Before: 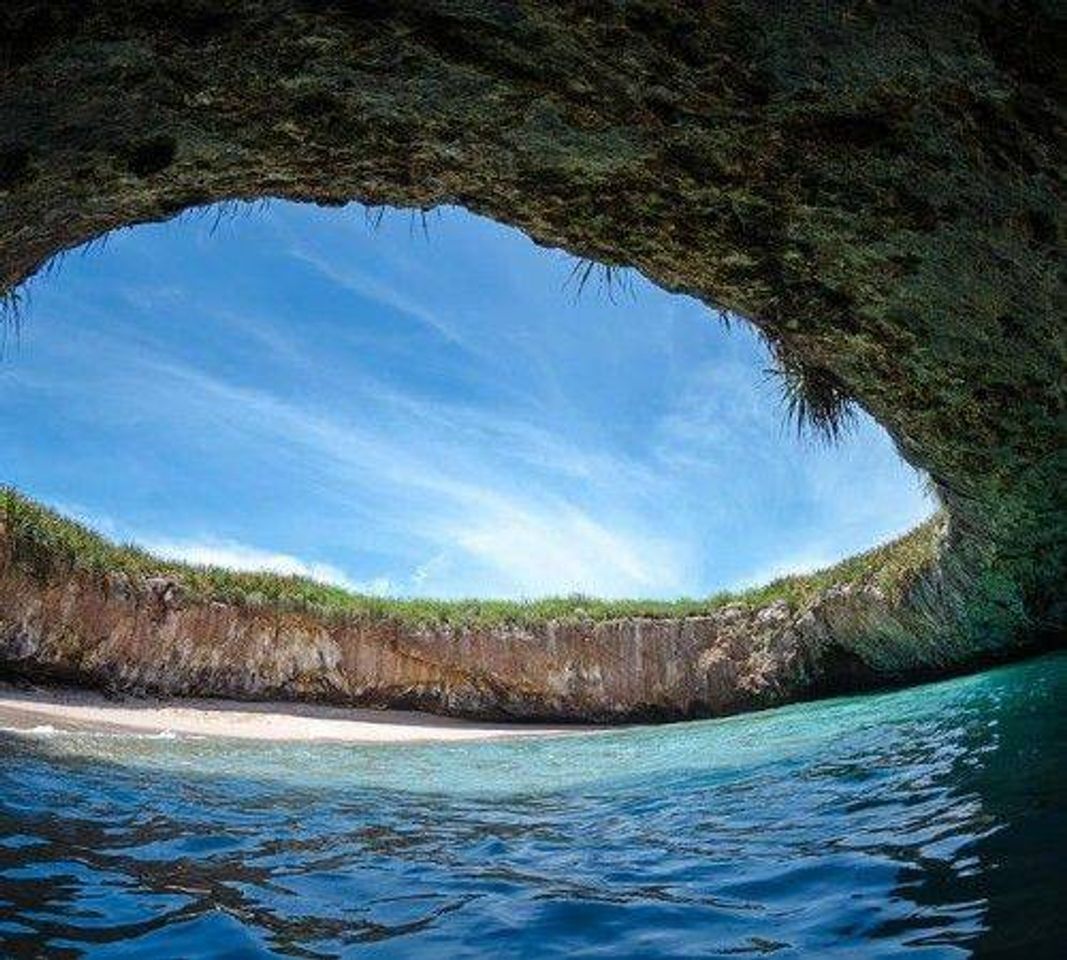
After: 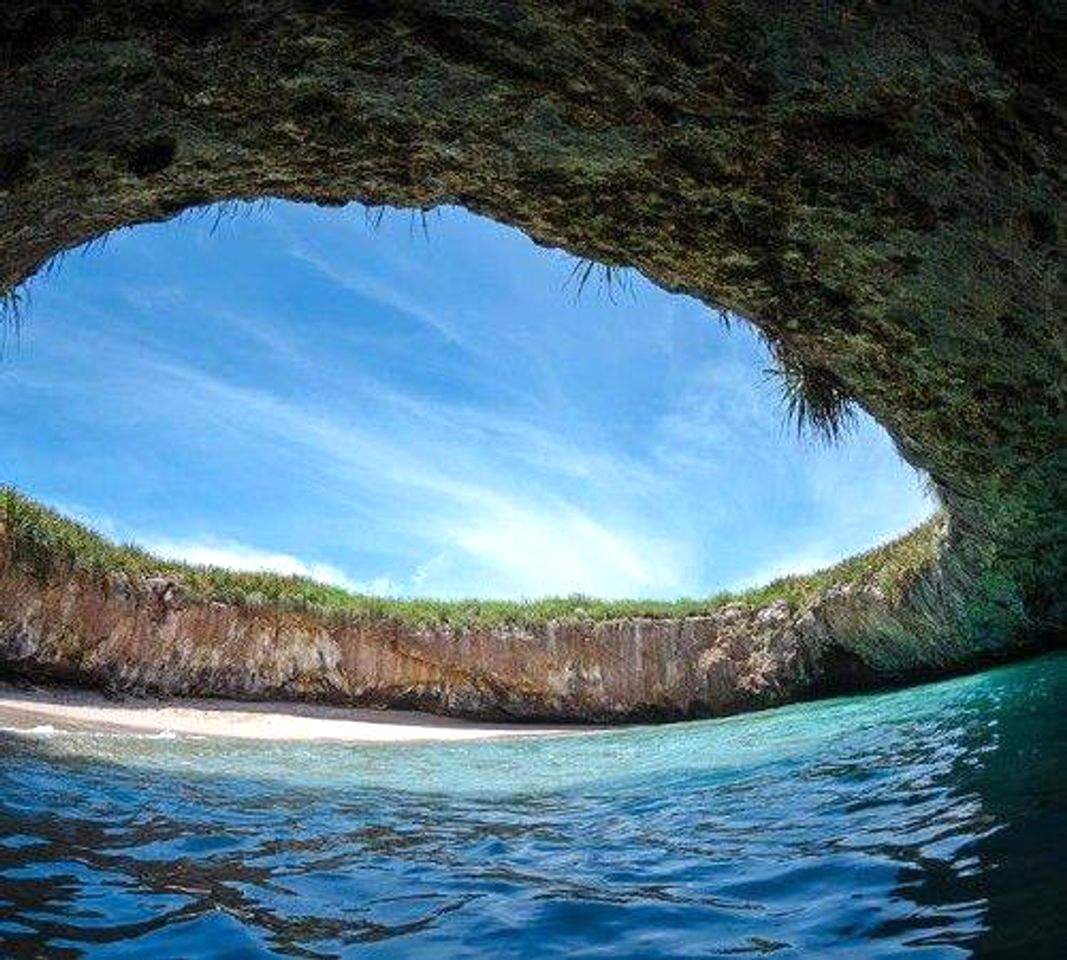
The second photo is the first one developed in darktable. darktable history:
exposure: exposure 0.211 EV, compensate highlight preservation false
